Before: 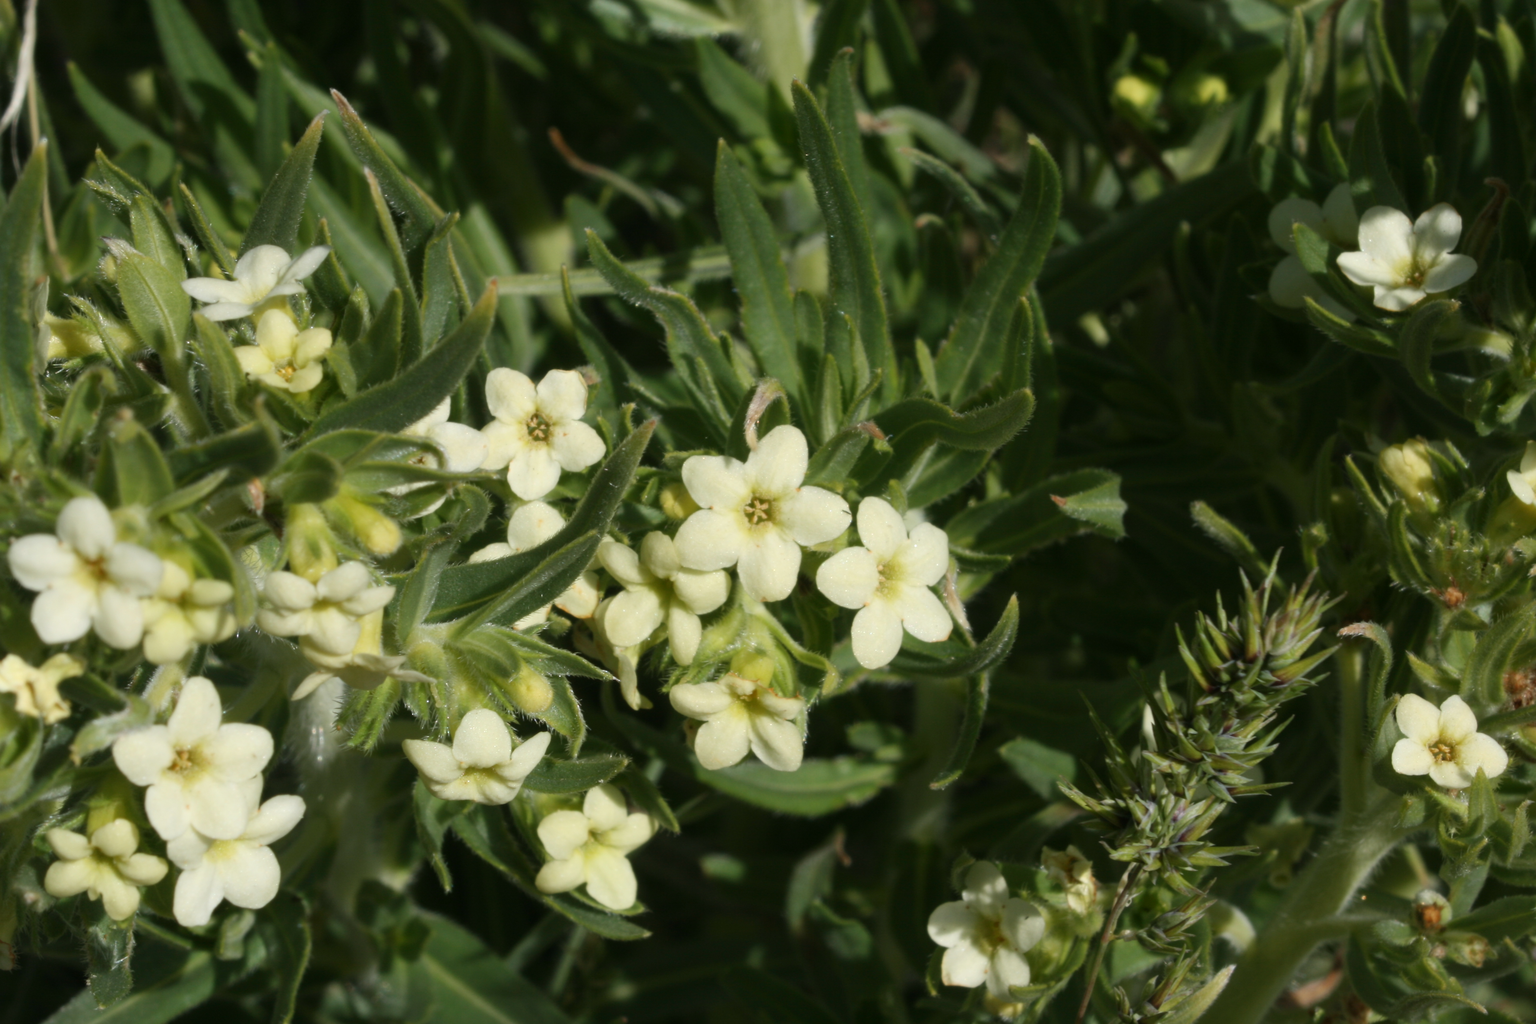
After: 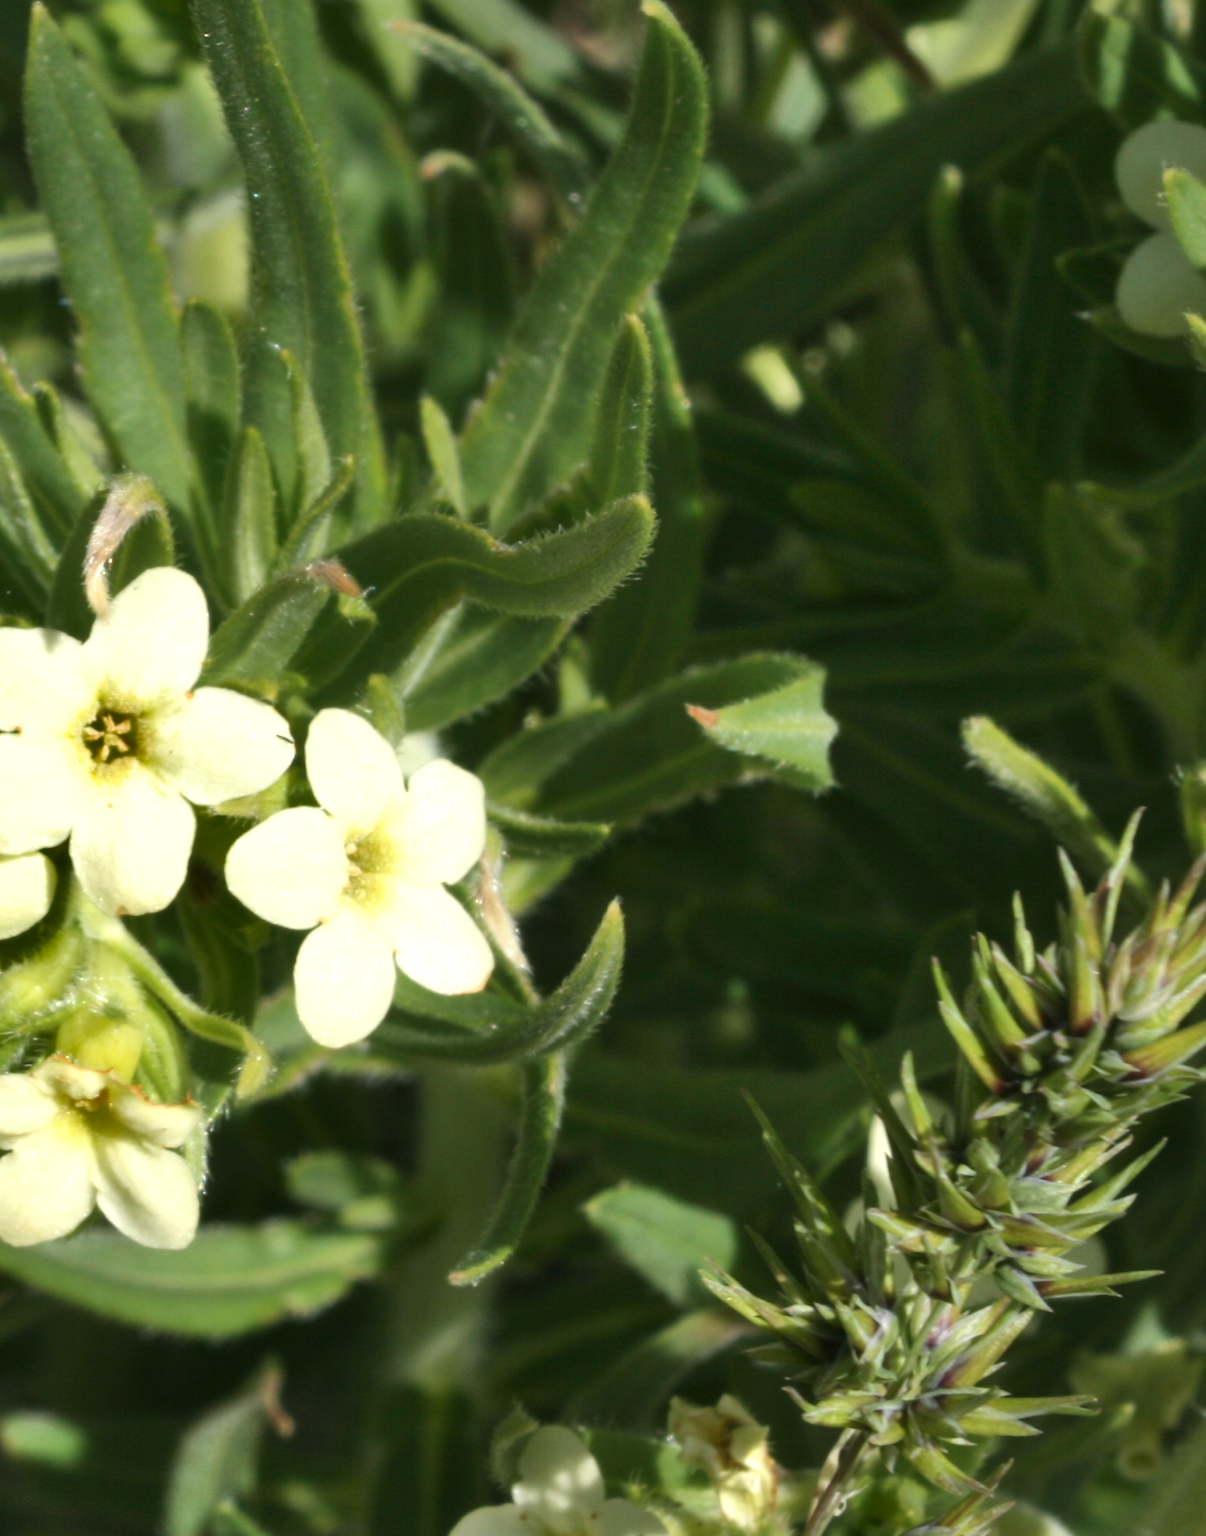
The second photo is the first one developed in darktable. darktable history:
exposure: exposure 0.722 EV, compensate highlight preservation false
crop: left 45.721%, top 13.393%, right 14.118%, bottom 10.01%
shadows and highlights: radius 133.83, soften with gaussian
